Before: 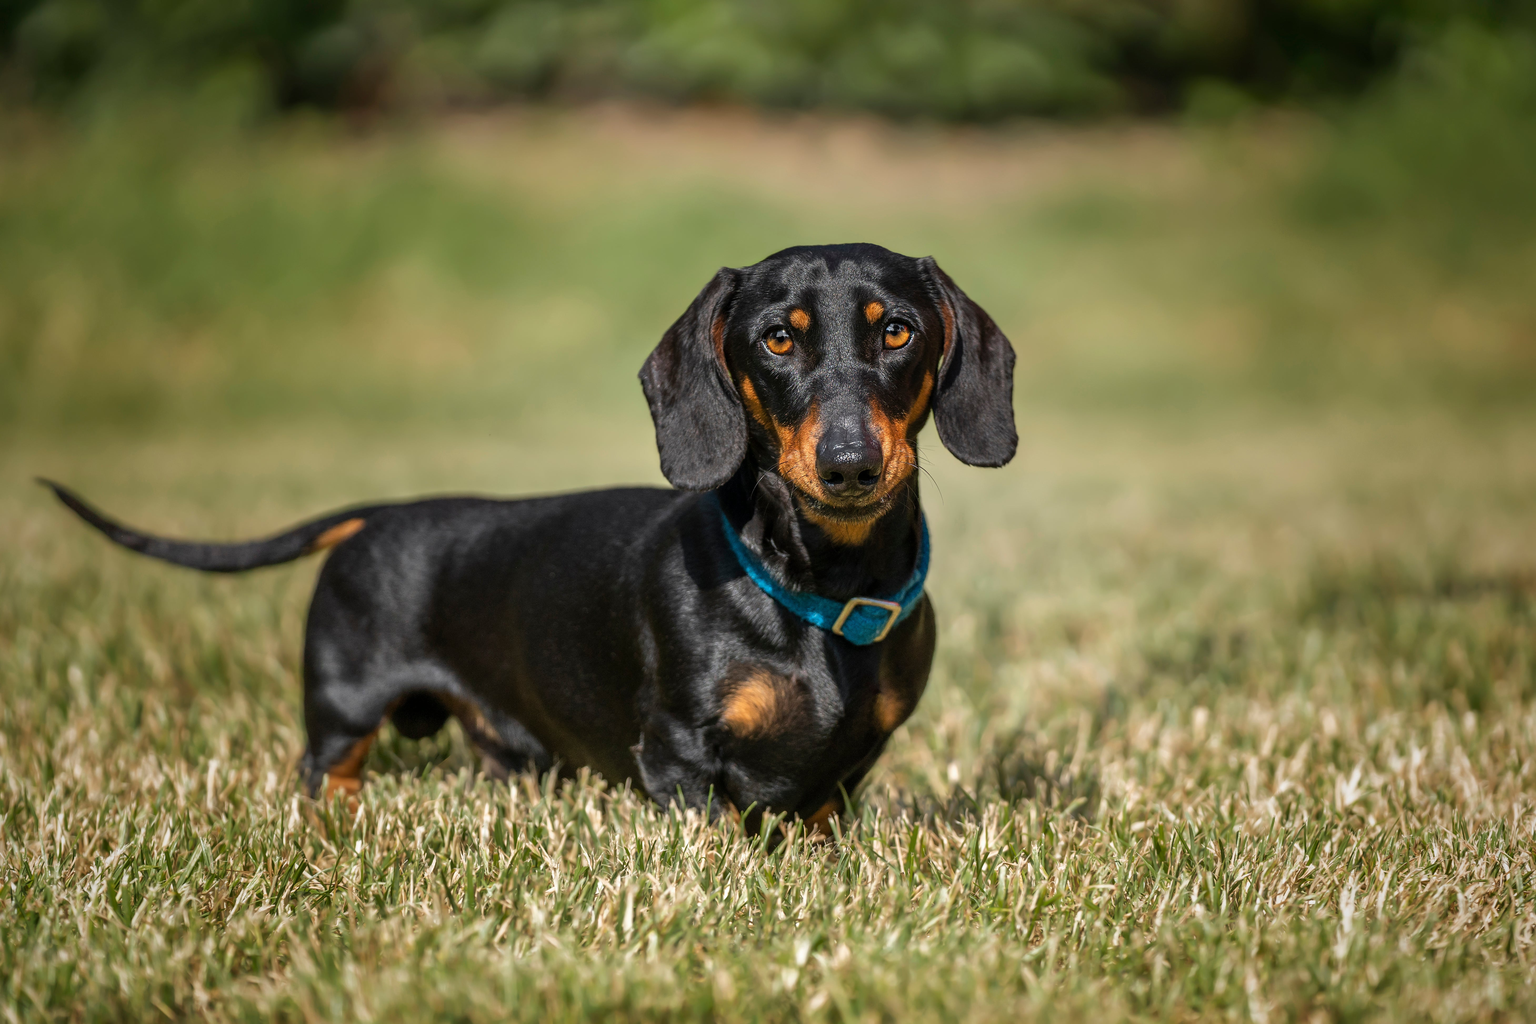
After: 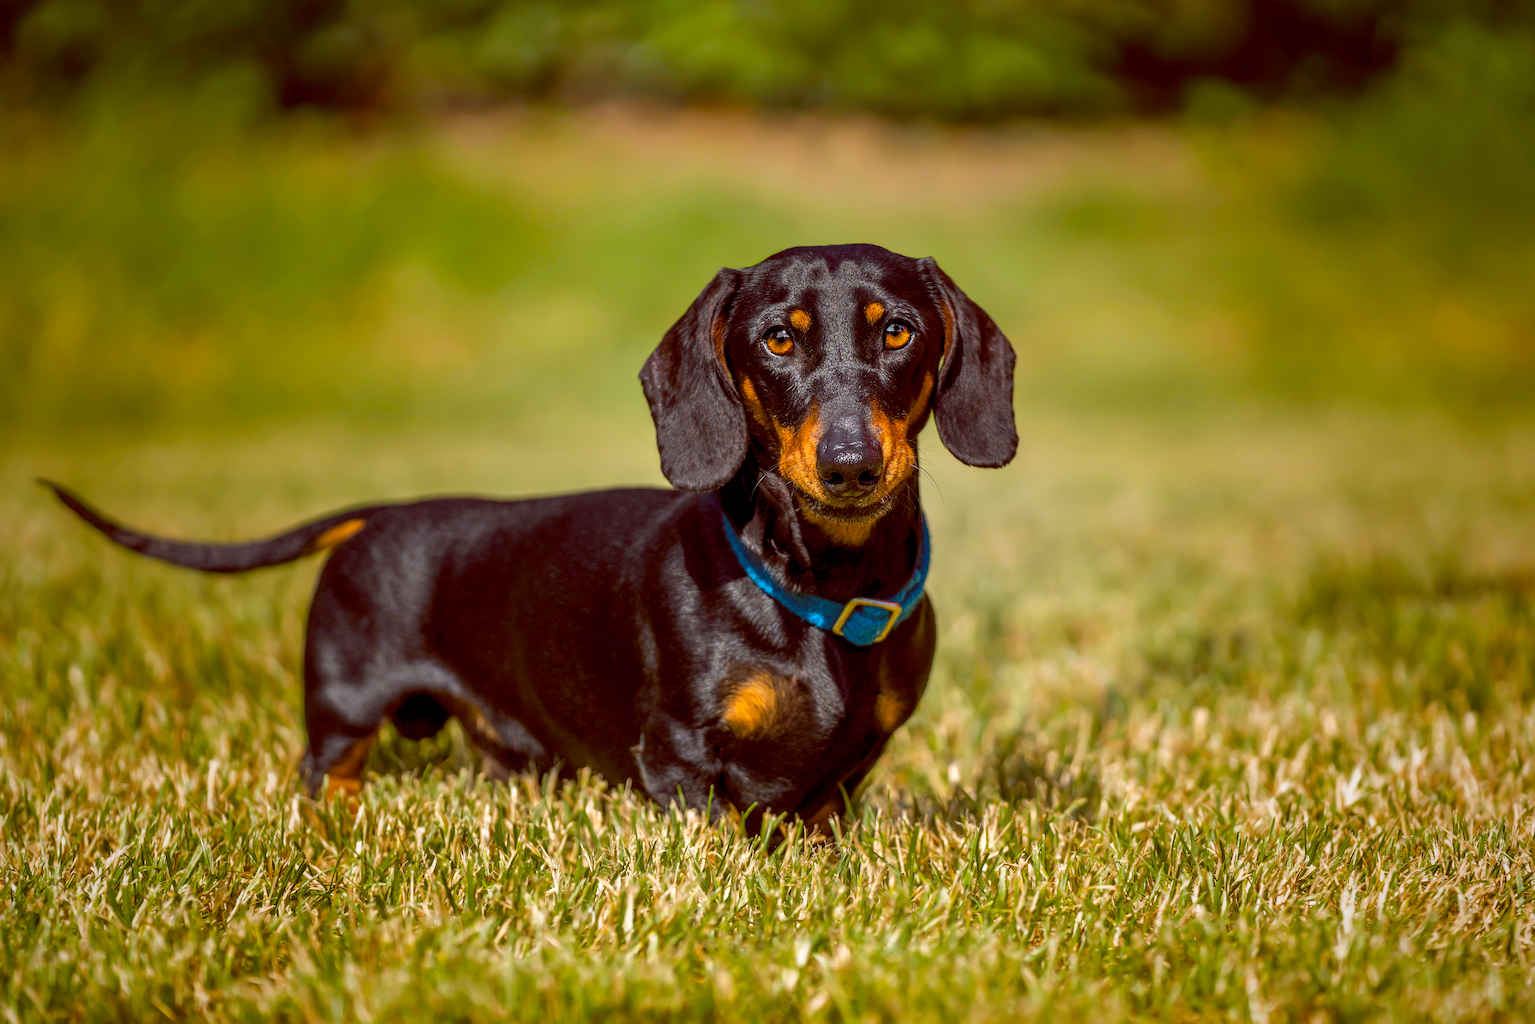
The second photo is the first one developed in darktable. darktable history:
color balance rgb: global offset › luminance -0.192%, global offset › chroma 0.264%, linear chroma grading › global chroma 41.64%, perceptual saturation grading › global saturation 0.398%, global vibrance 20%
